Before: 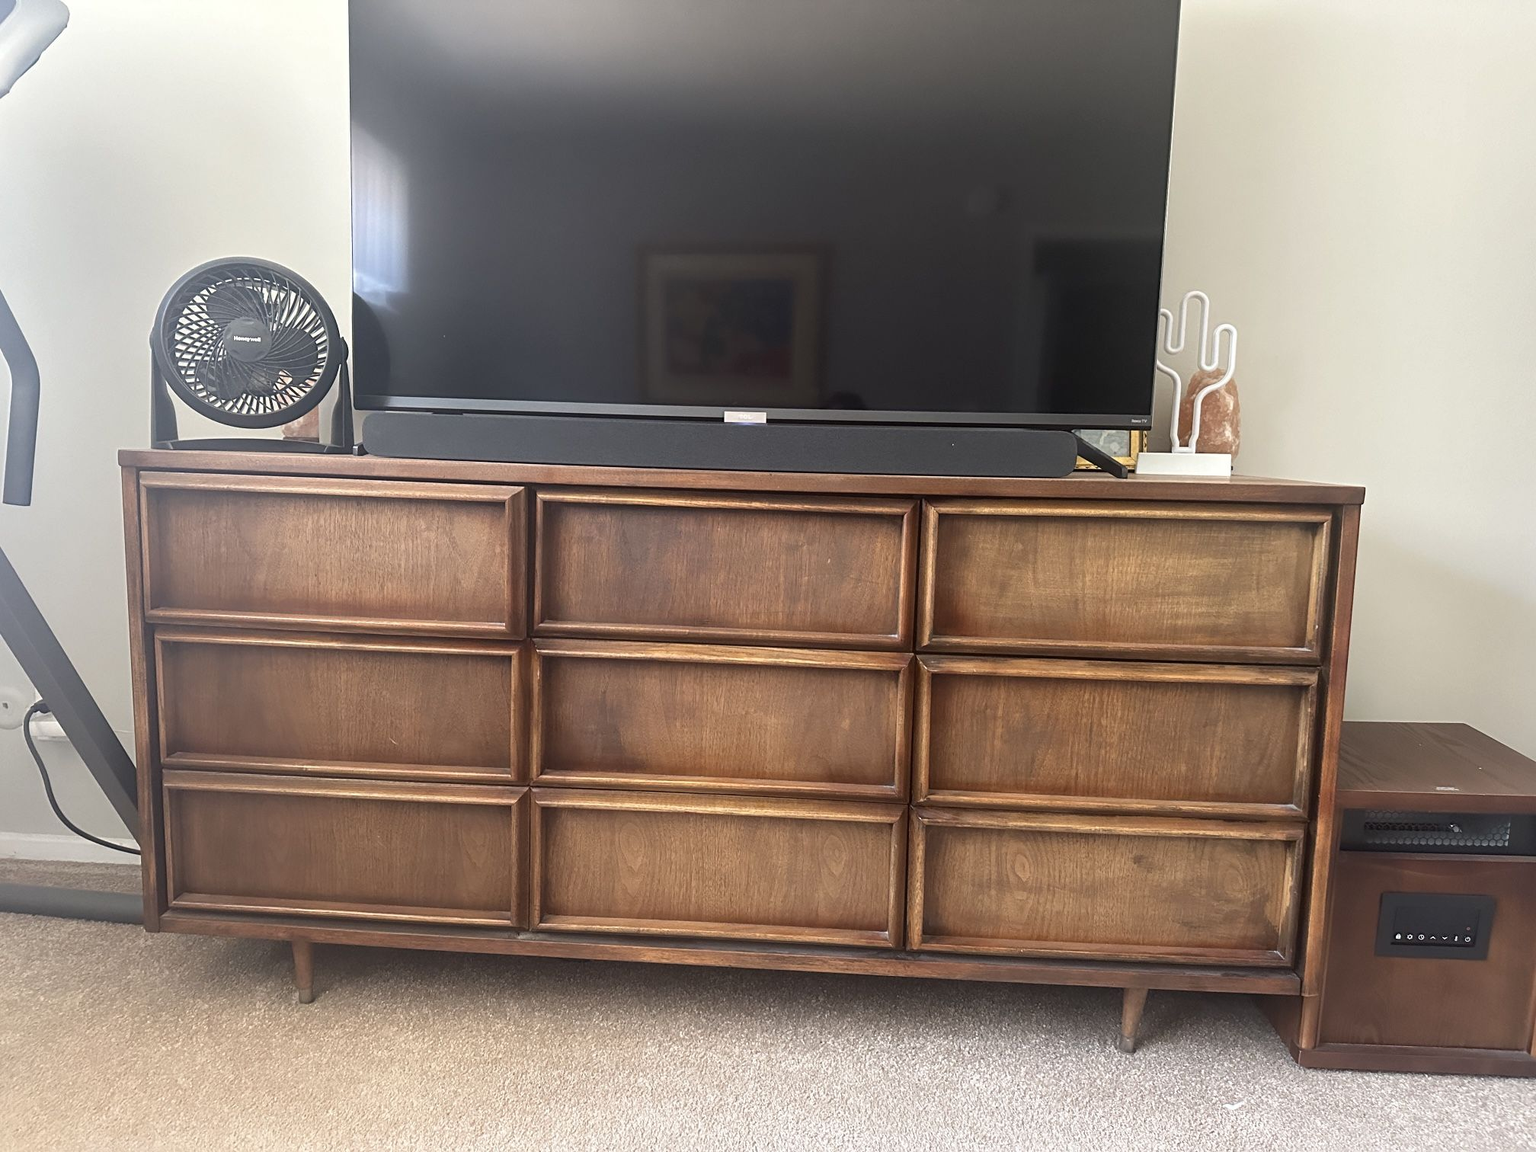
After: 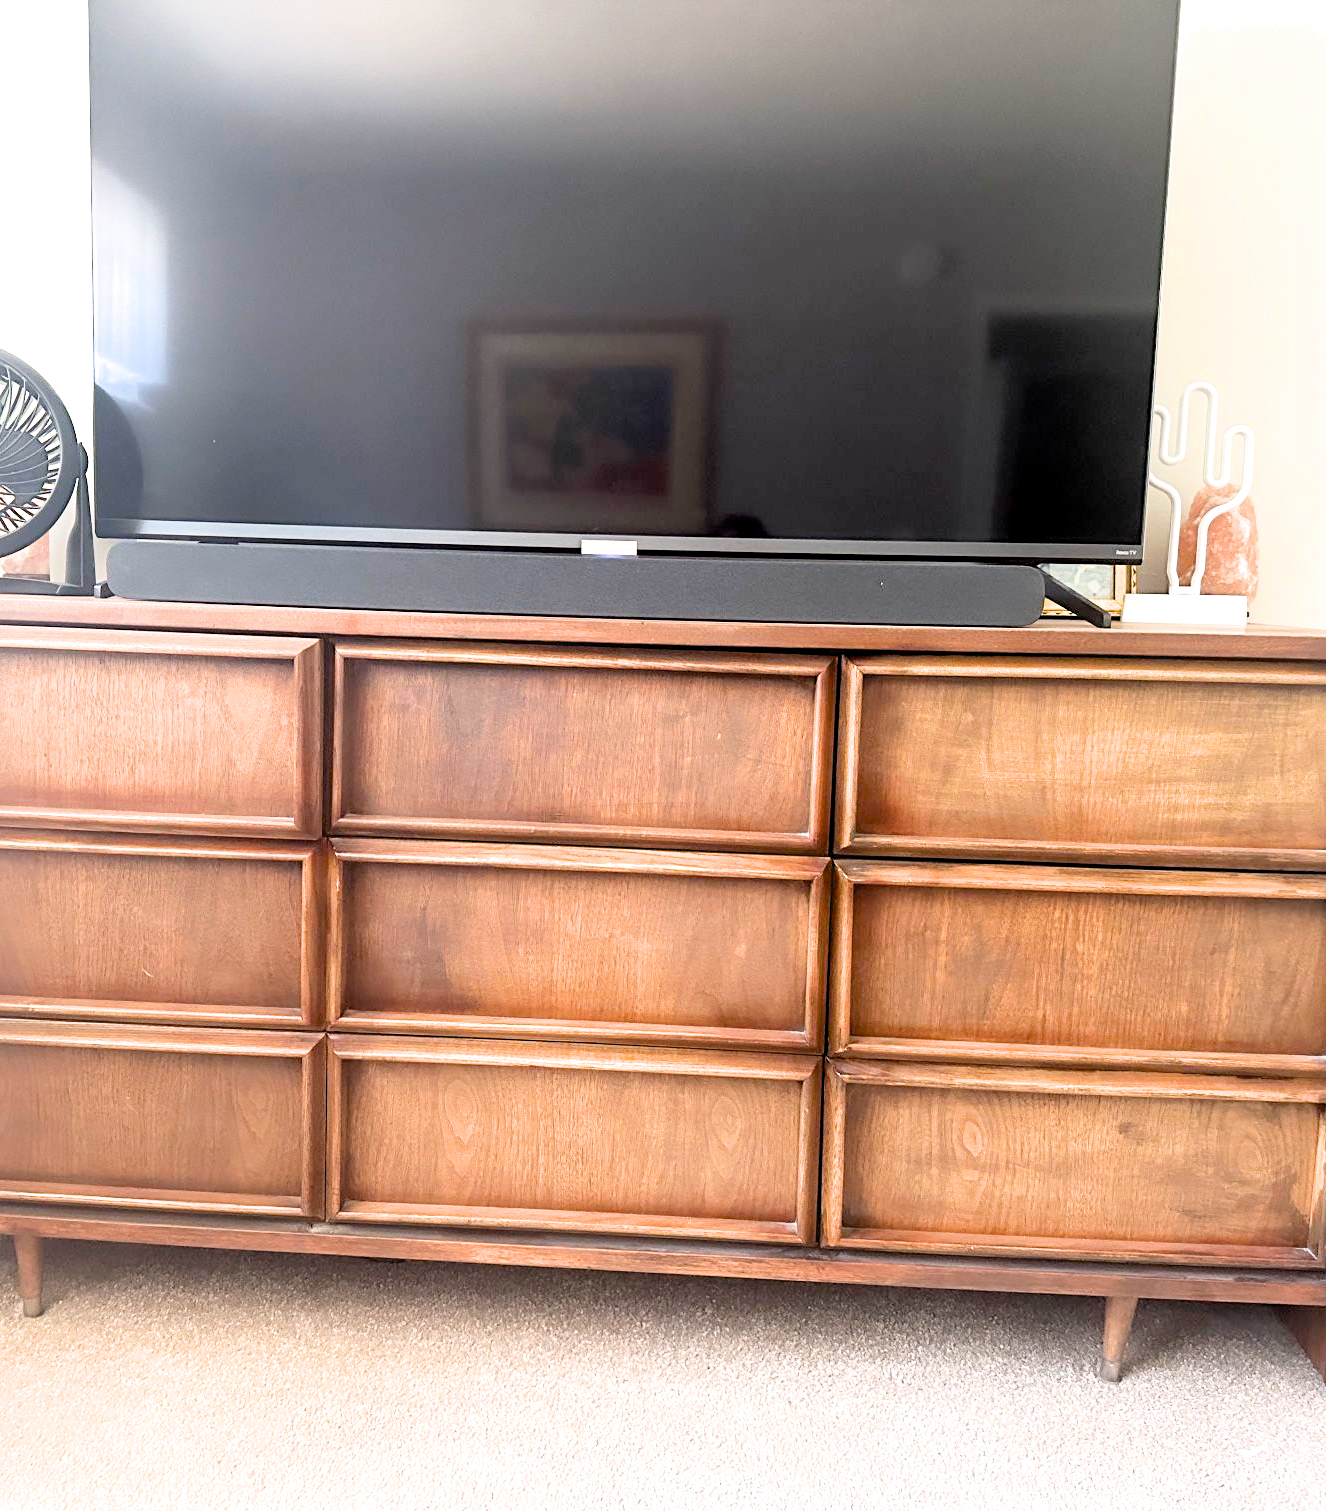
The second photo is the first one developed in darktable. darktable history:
exposure: black level correction 0.009, exposure 1.416 EV, compensate highlight preservation false
crop and rotate: left 18.327%, right 15.853%
filmic rgb: middle gray luminance 9.3%, black relative exposure -10.56 EV, white relative exposure 3.44 EV, threshold 3.01 EV, target black luminance 0%, hardness 5.98, latitude 59.56%, contrast 1.091, highlights saturation mix 6.16%, shadows ↔ highlights balance 29.58%, iterations of high-quality reconstruction 0, enable highlight reconstruction true
